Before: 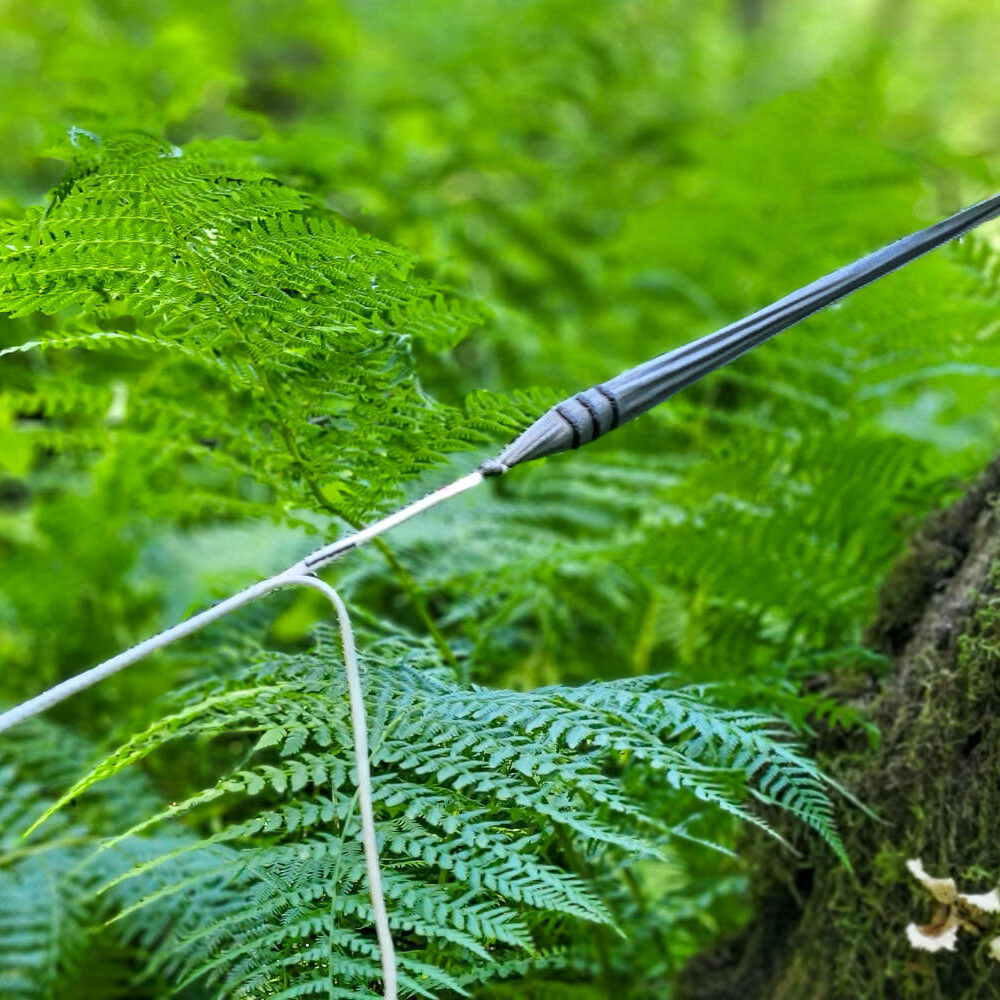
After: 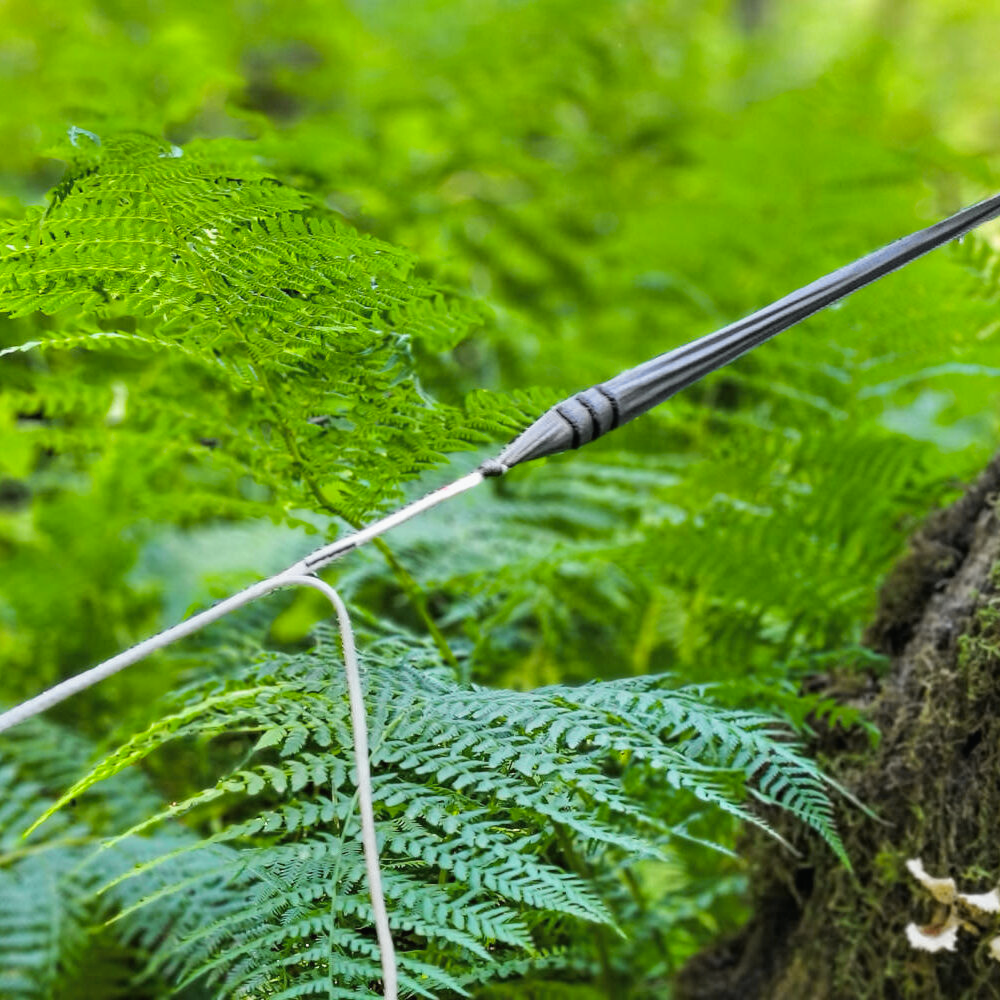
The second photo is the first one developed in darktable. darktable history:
tone curve: curves: ch0 [(0, 0.012) (0.036, 0.035) (0.274, 0.288) (0.504, 0.536) (0.844, 0.84) (1, 0.983)]; ch1 [(0, 0) (0.389, 0.403) (0.462, 0.486) (0.499, 0.498) (0.511, 0.502) (0.536, 0.547) (0.567, 0.588) (0.626, 0.645) (0.749, 0.781) (1, 1)]; ch2 [(0, 0) (0.457, 0.486) (0.5, 0.5) (0.56, 0.551) (0.615, 0.607) (0.704, 0.732) (1, 1)], color space Lab, independent channels, preserve colors none
